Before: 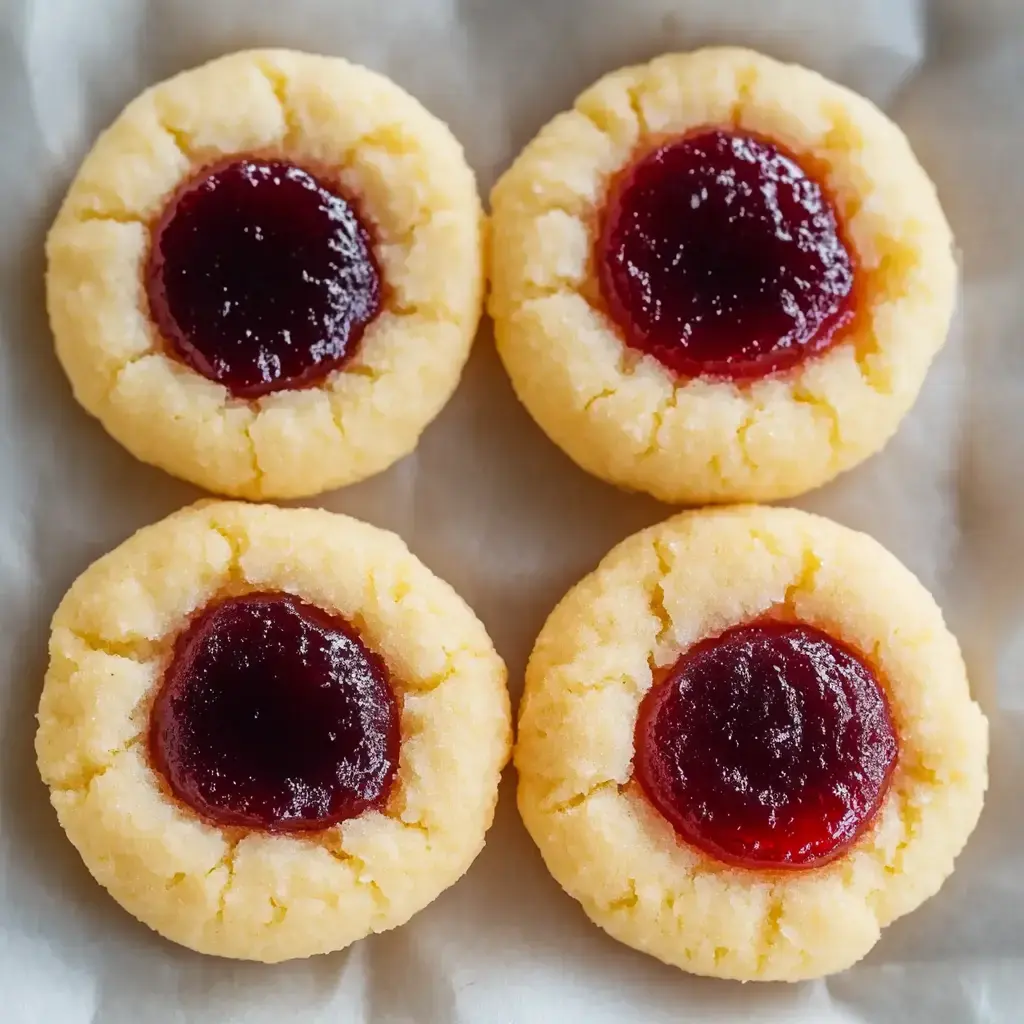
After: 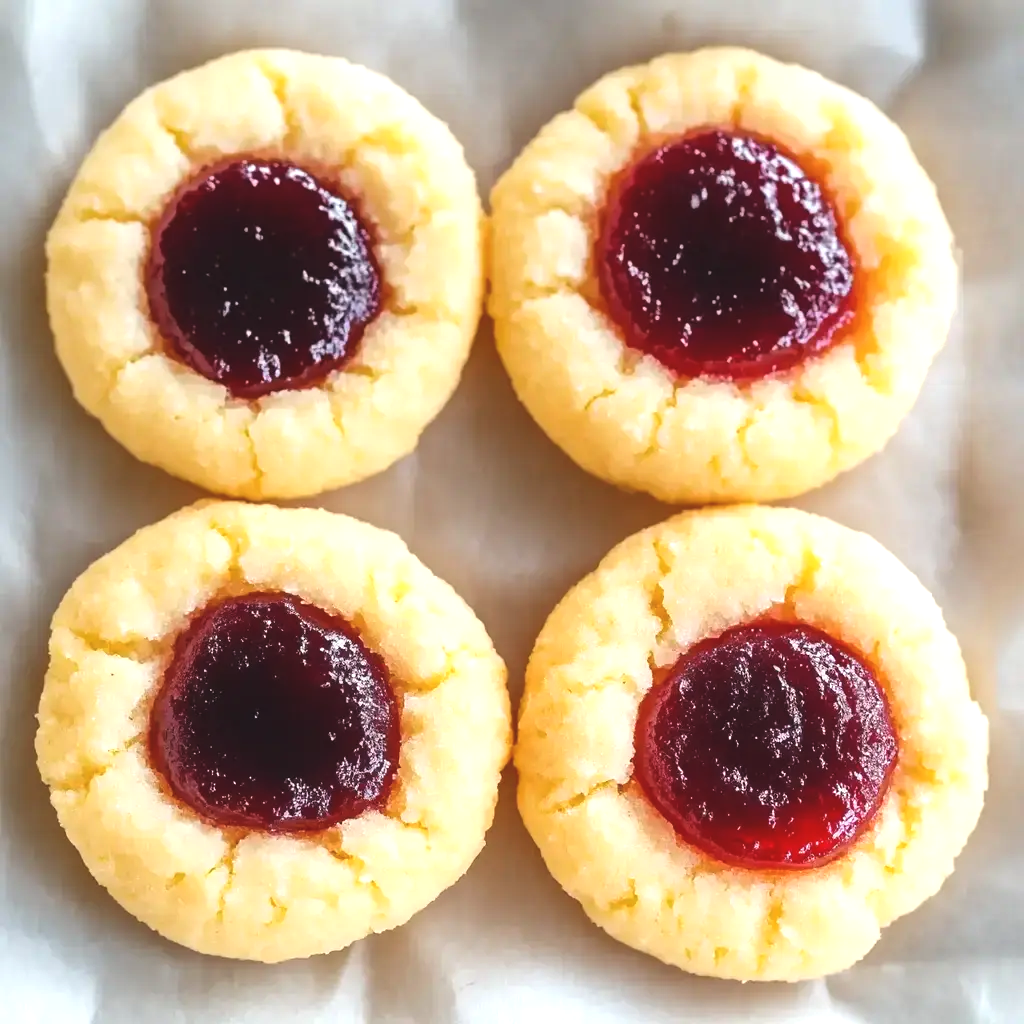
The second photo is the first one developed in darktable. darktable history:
exposure: black level correction -0.005, exposure 0.627 EV, compensate highlight preservation false
